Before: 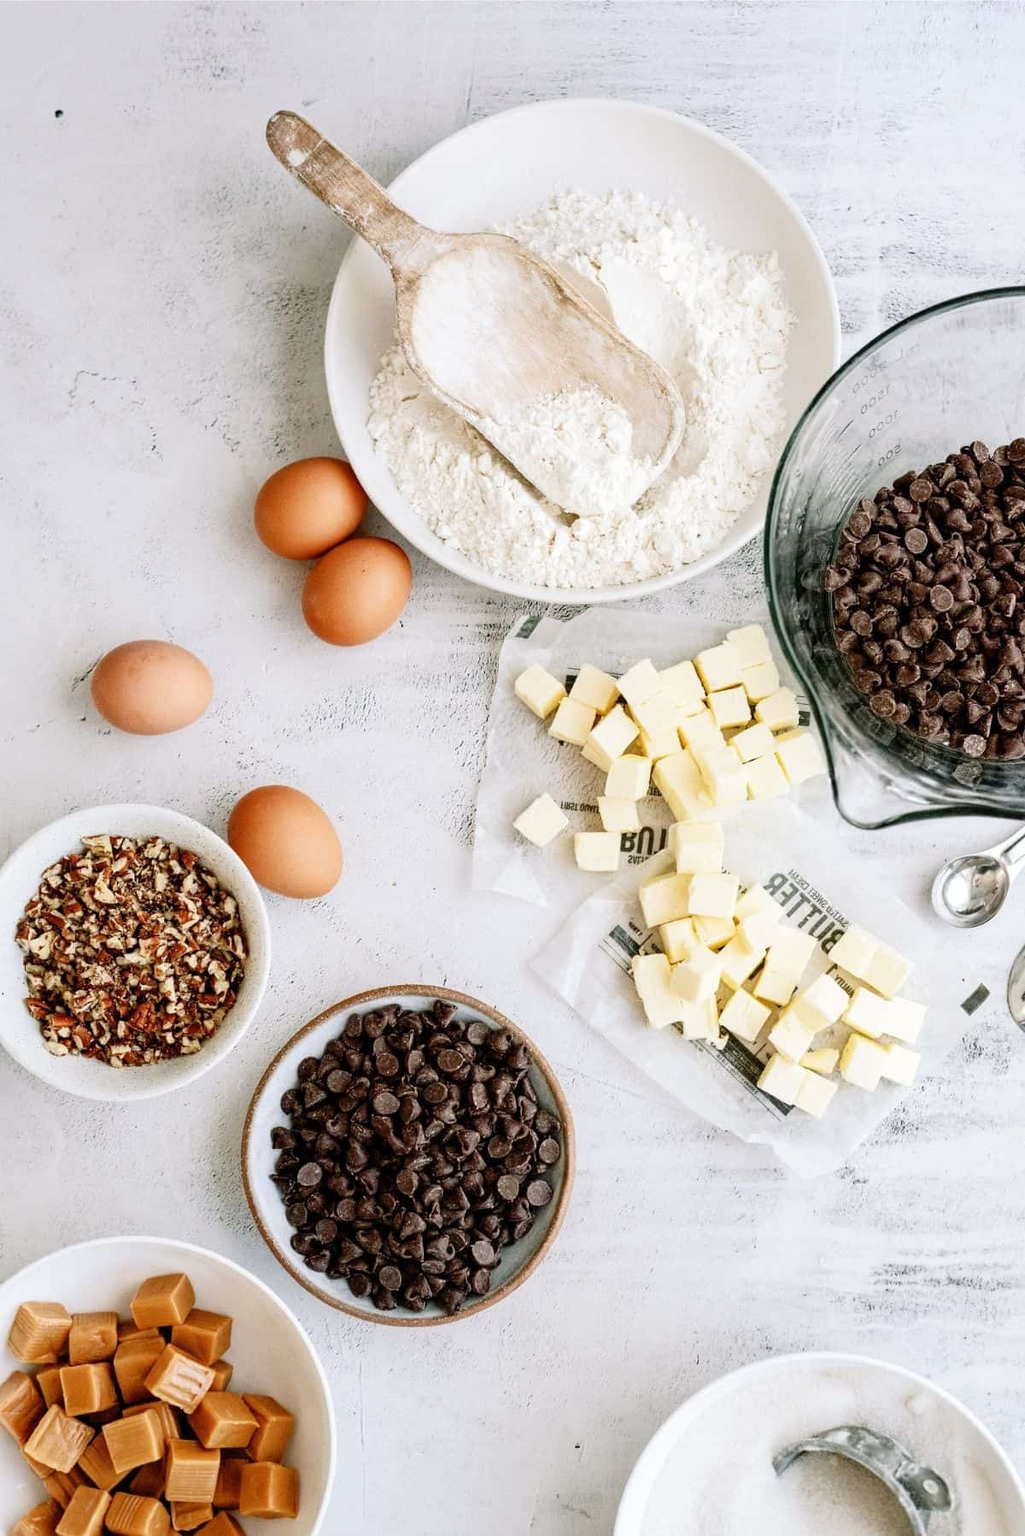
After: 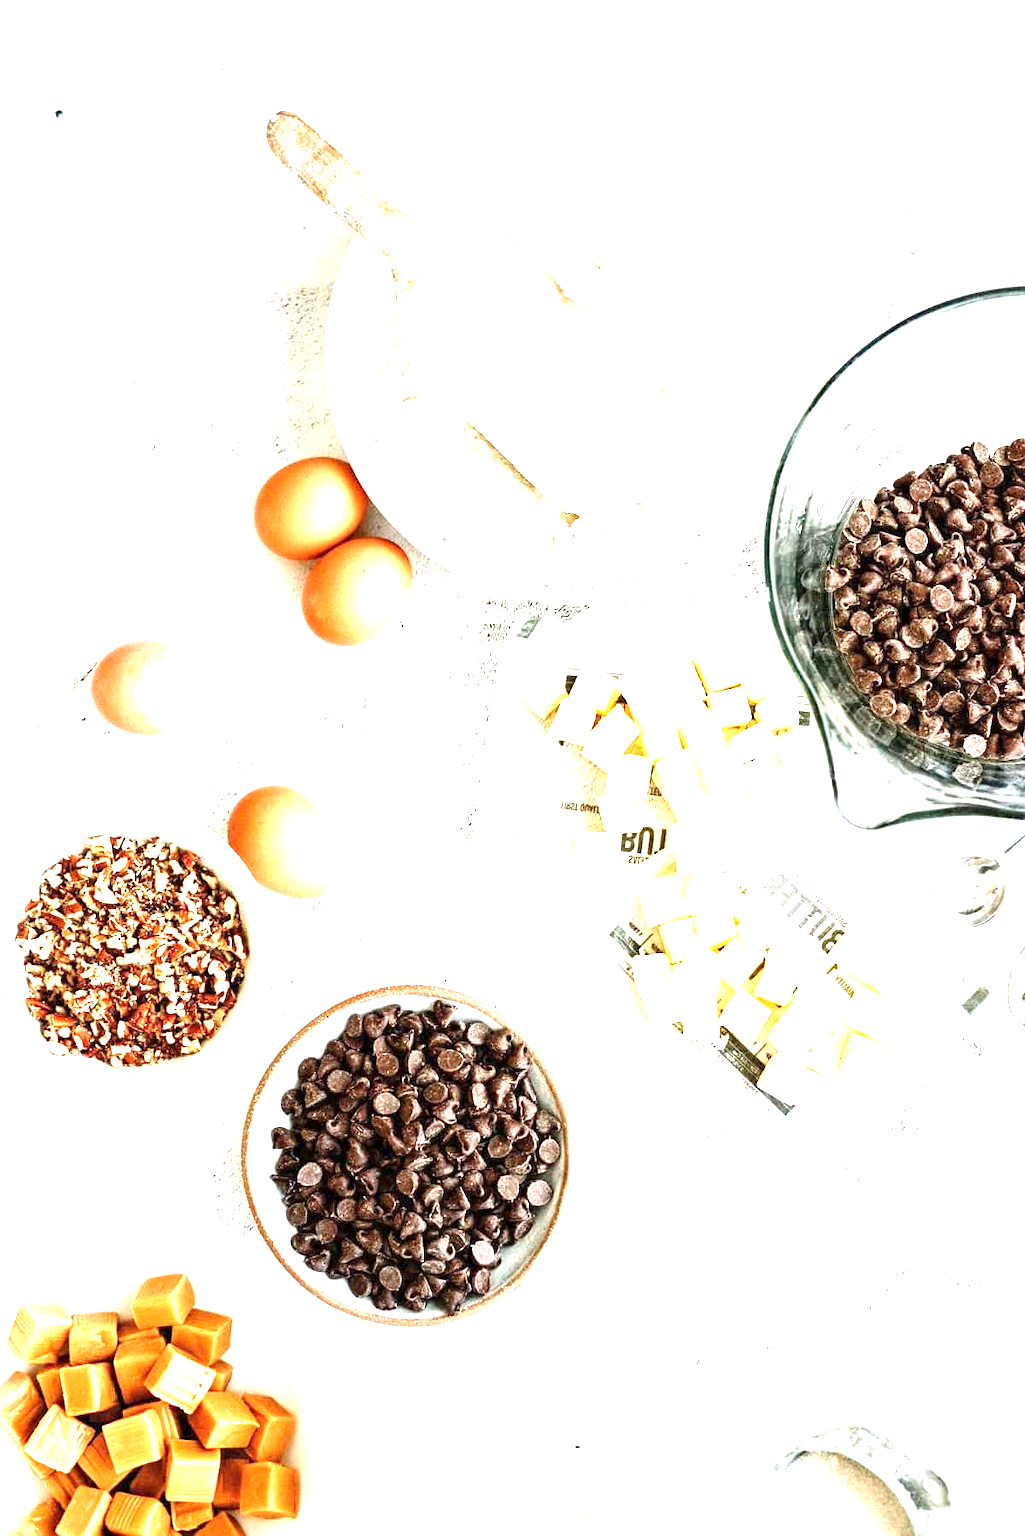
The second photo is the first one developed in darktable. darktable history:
exposure: exposure 2.011 EV, compensate exposure bias true, compensate highlight preservation false
